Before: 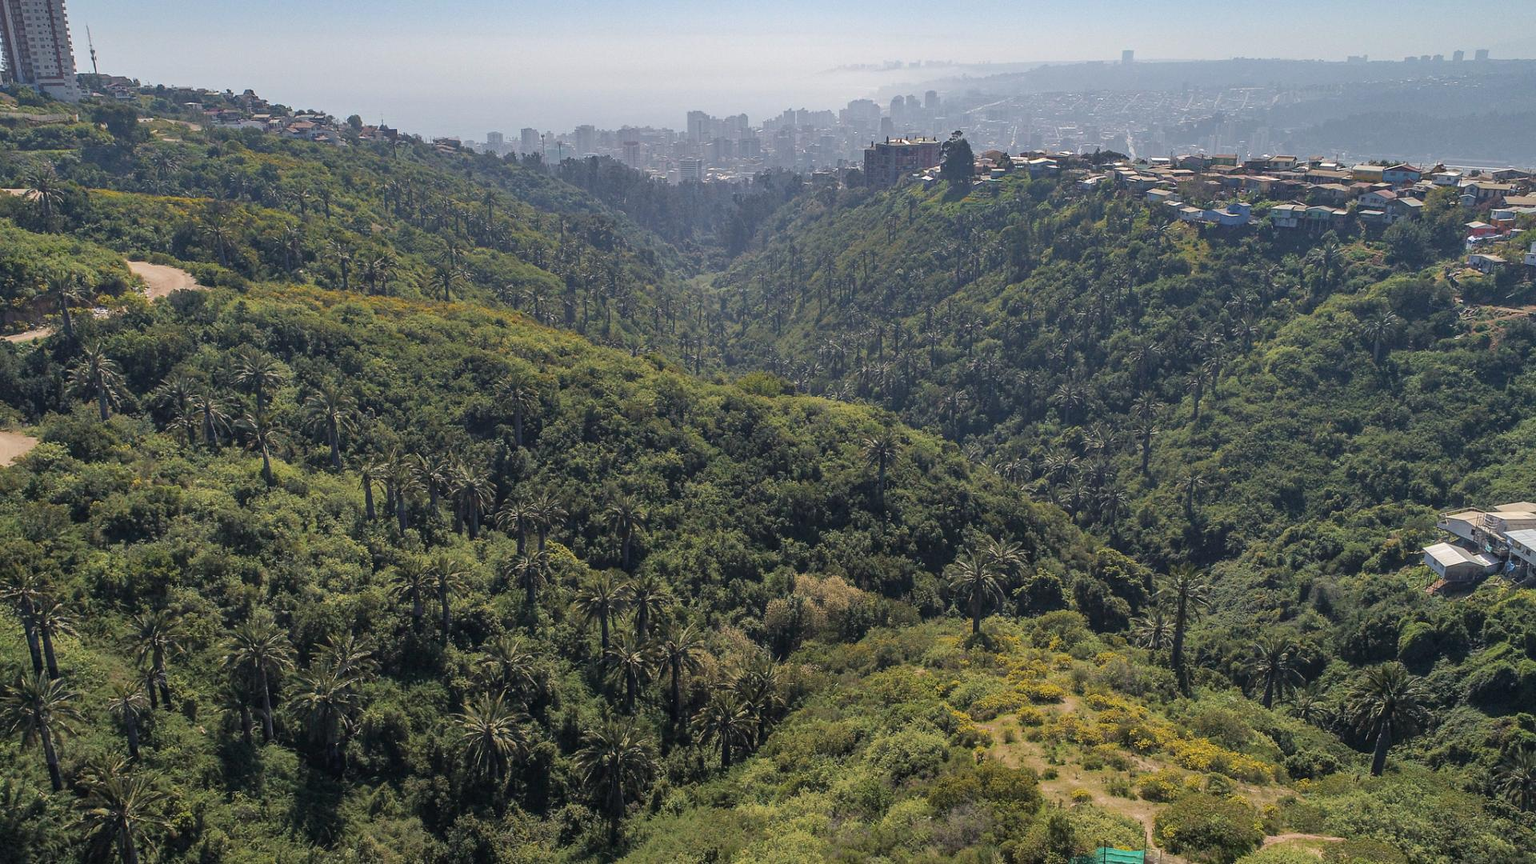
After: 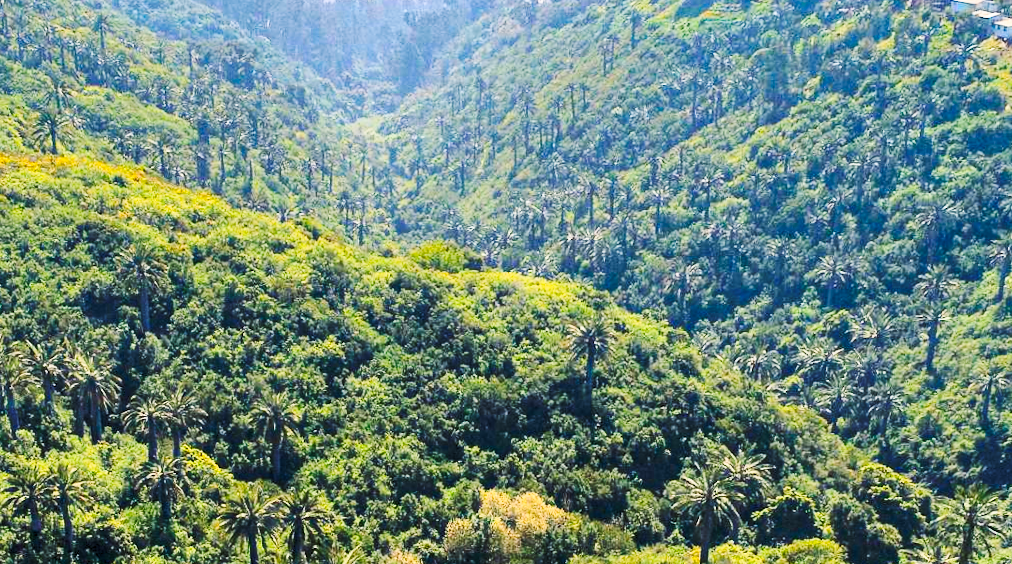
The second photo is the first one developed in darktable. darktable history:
color balance rgb: shadows lift › chroma 2%, shadows lift › hue 217.2°, power › hue 60°, highlights gain › chroma 1%, highlights gain › hue 69.6°, global offset › luminance -0.5%, perceptual saturation grading › global saturation 15%, global vibrance 15%
rotate and perspective: rotation 0.062°, lens shift (vertical) 0.115, lens shift (horizontal) -0.133, crop left 0.047, crop right 0.94, crop top 0.061, crop bottom 0.94
base curve: curves: ch0 [(0, 0) (0.028, 0.03) (0.121, 0.232) (0.46, 0.748) (0.859, 0.968) (1, 1)], preserve colors none
tone curve: curves: ch0 [(0, 0) (0.003, 0.003) (0.011, 0.012) (0.025, 0.026) (0.044, 0.046) (0.069, 0.072) (0.1, 0.104) (0.136, 0.141) (0.177, 0.185) (0.224, 0.234) (0.277, 0.289) (0.335, 0.349) (0.399, 0.415) (0.468, 0.488) (0.543, 0.566) (0.623, 0.649) (0.709, 0.739) (0.801, 0.834) (0.898, 0.923) (1, 1)], preserve colors none
crop and rotate: left 22.13%, top 22.054%, right 22.026%, bottom 22.102%
contrast brightness saturation: contrast 0.24, brightness 0.26, saturation 0.39
